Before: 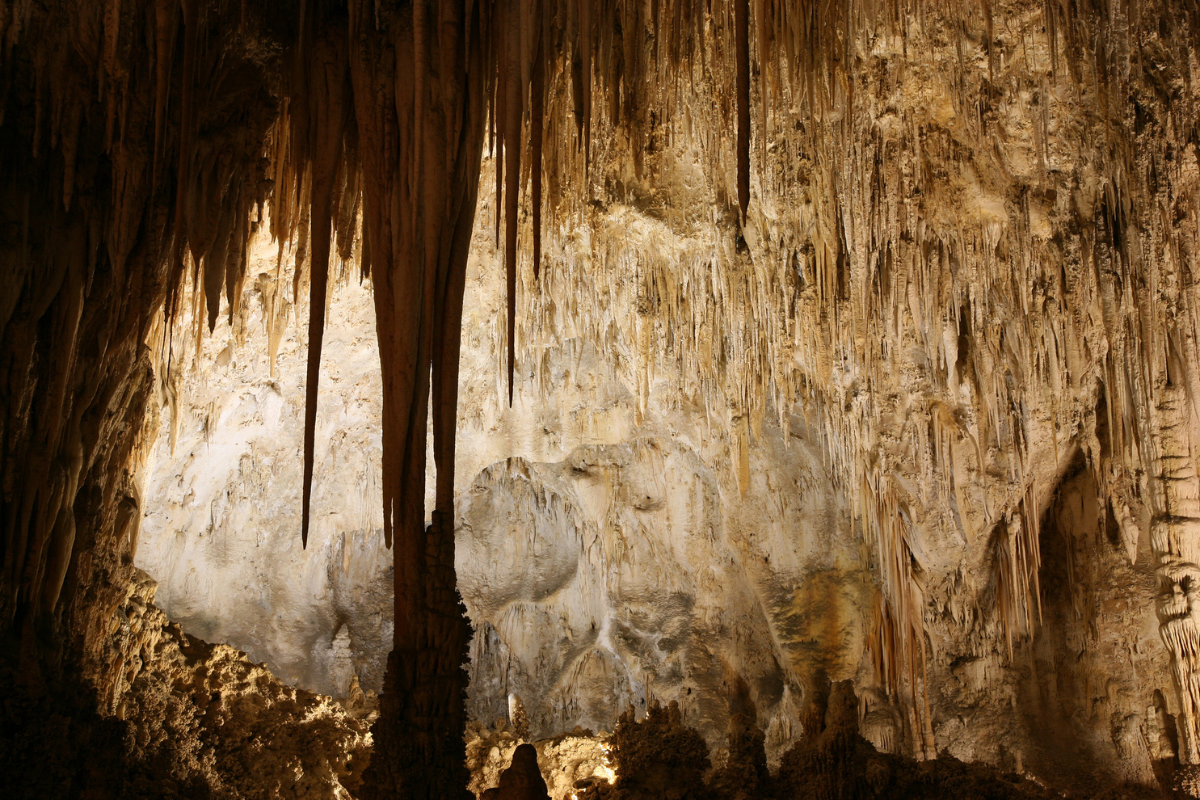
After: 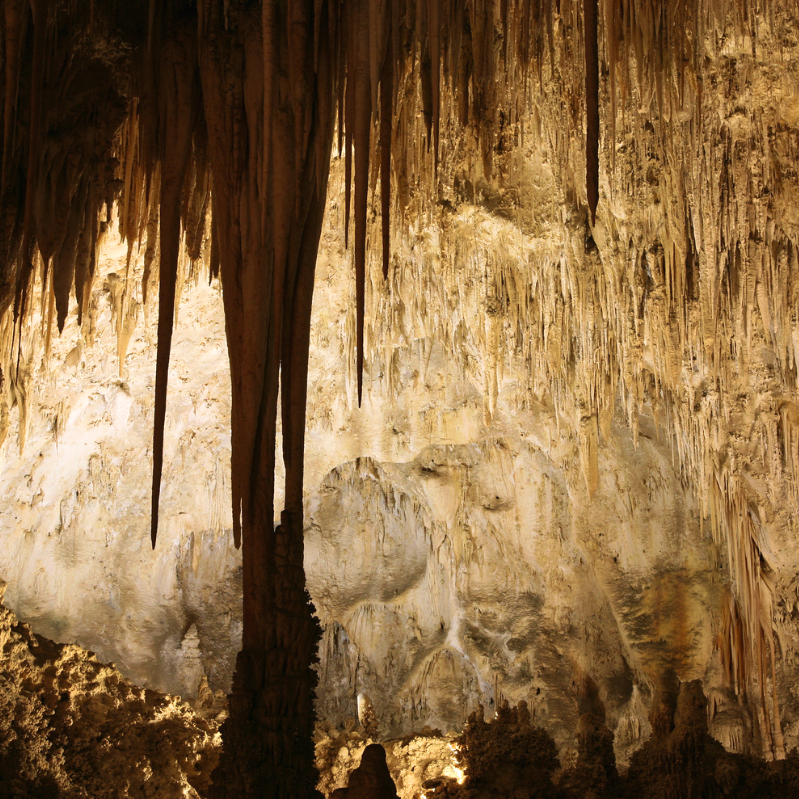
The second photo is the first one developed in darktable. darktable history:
velvia: strength 45%
white balance: emerald 1
exposure: black level correction -0.001, exposure 0.08 EV, compensate highlight preservation false
crop and rotate: left 12.648%, right 20.685%
